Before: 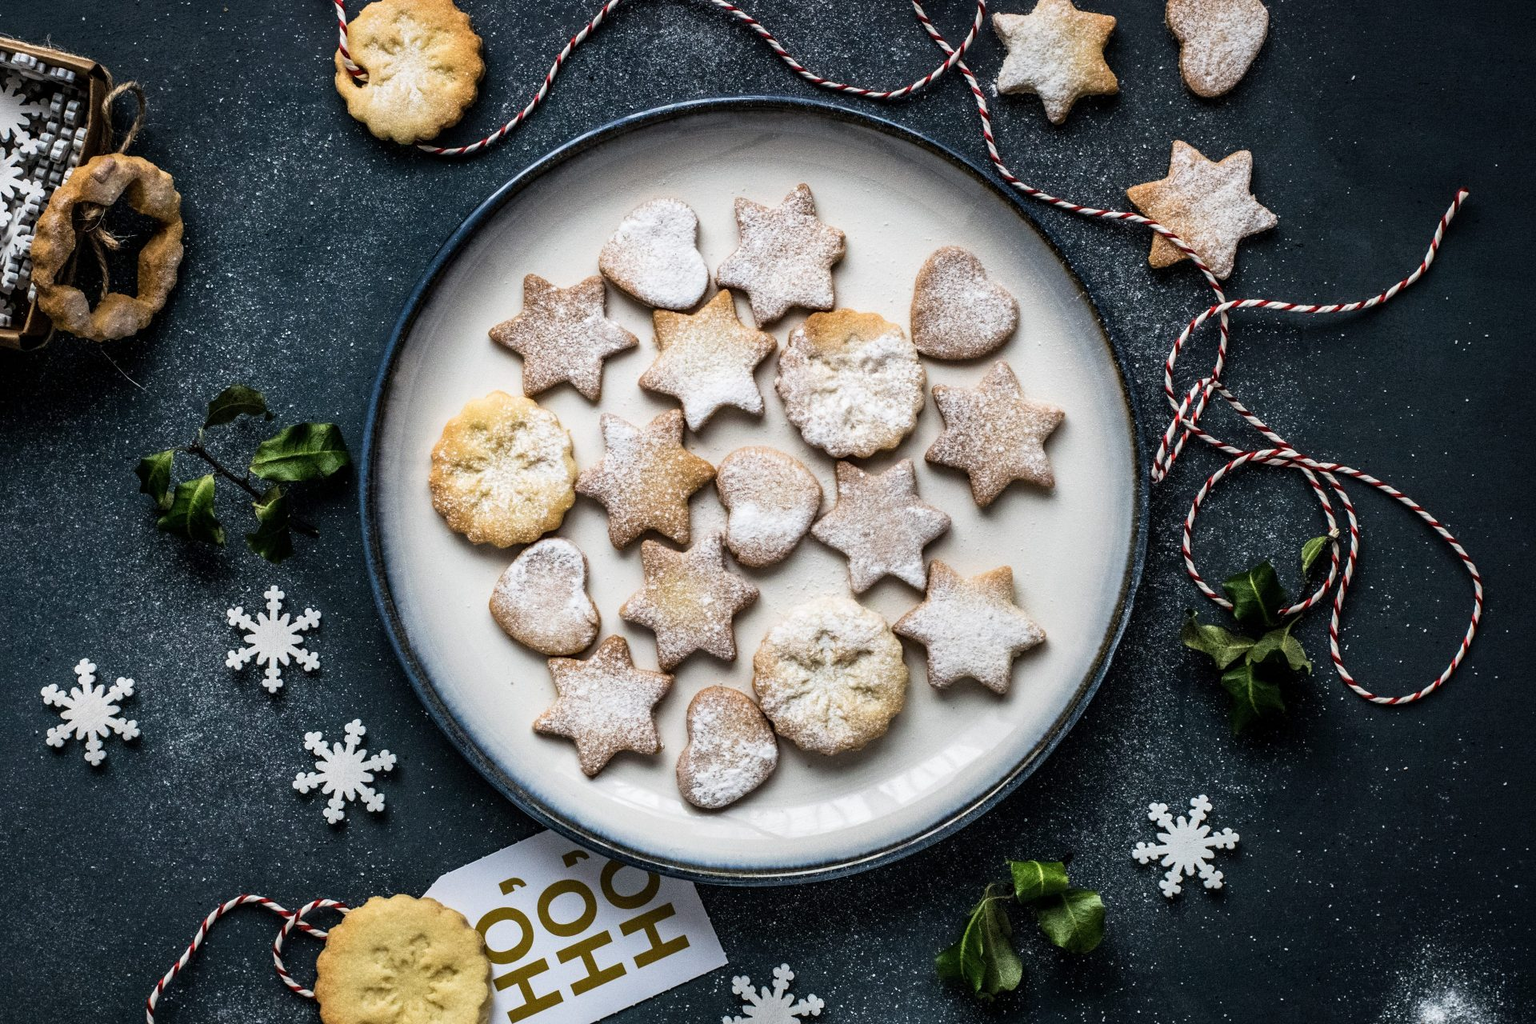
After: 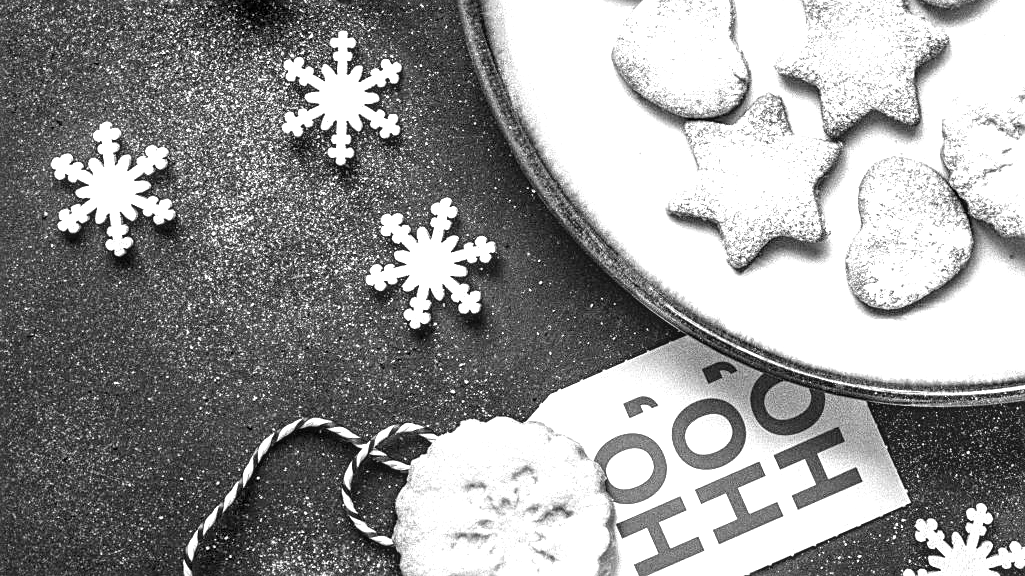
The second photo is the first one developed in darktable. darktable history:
monochrome: a 1.94, b -0.638
exposure: black level correction 0, exposure 1.45 EV, compensate exposure bias true, compensate highlight preservation false
contrast brightness saturation: contrast 0.07
white balance: red 0.967, blue 1.049
crop and rotate: top 54.778%, right 46.61%, bottom 0.159%
local contrast: detail 130%
sharpen: on, module defaults
